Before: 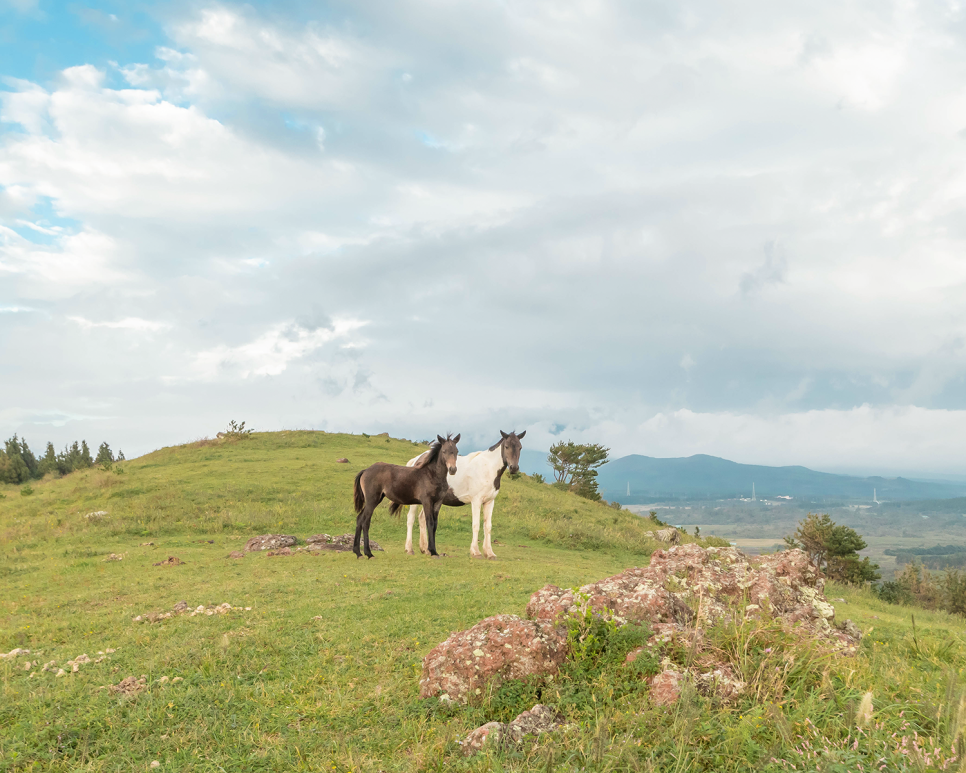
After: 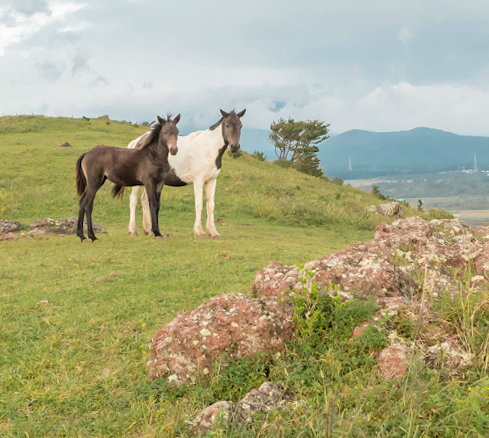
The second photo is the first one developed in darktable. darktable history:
crop: left 29.672%, top 41.786%, right 20.851%, bottom 3.487%
rotate and perspective: rotation -1.75°, automatic cropping off
